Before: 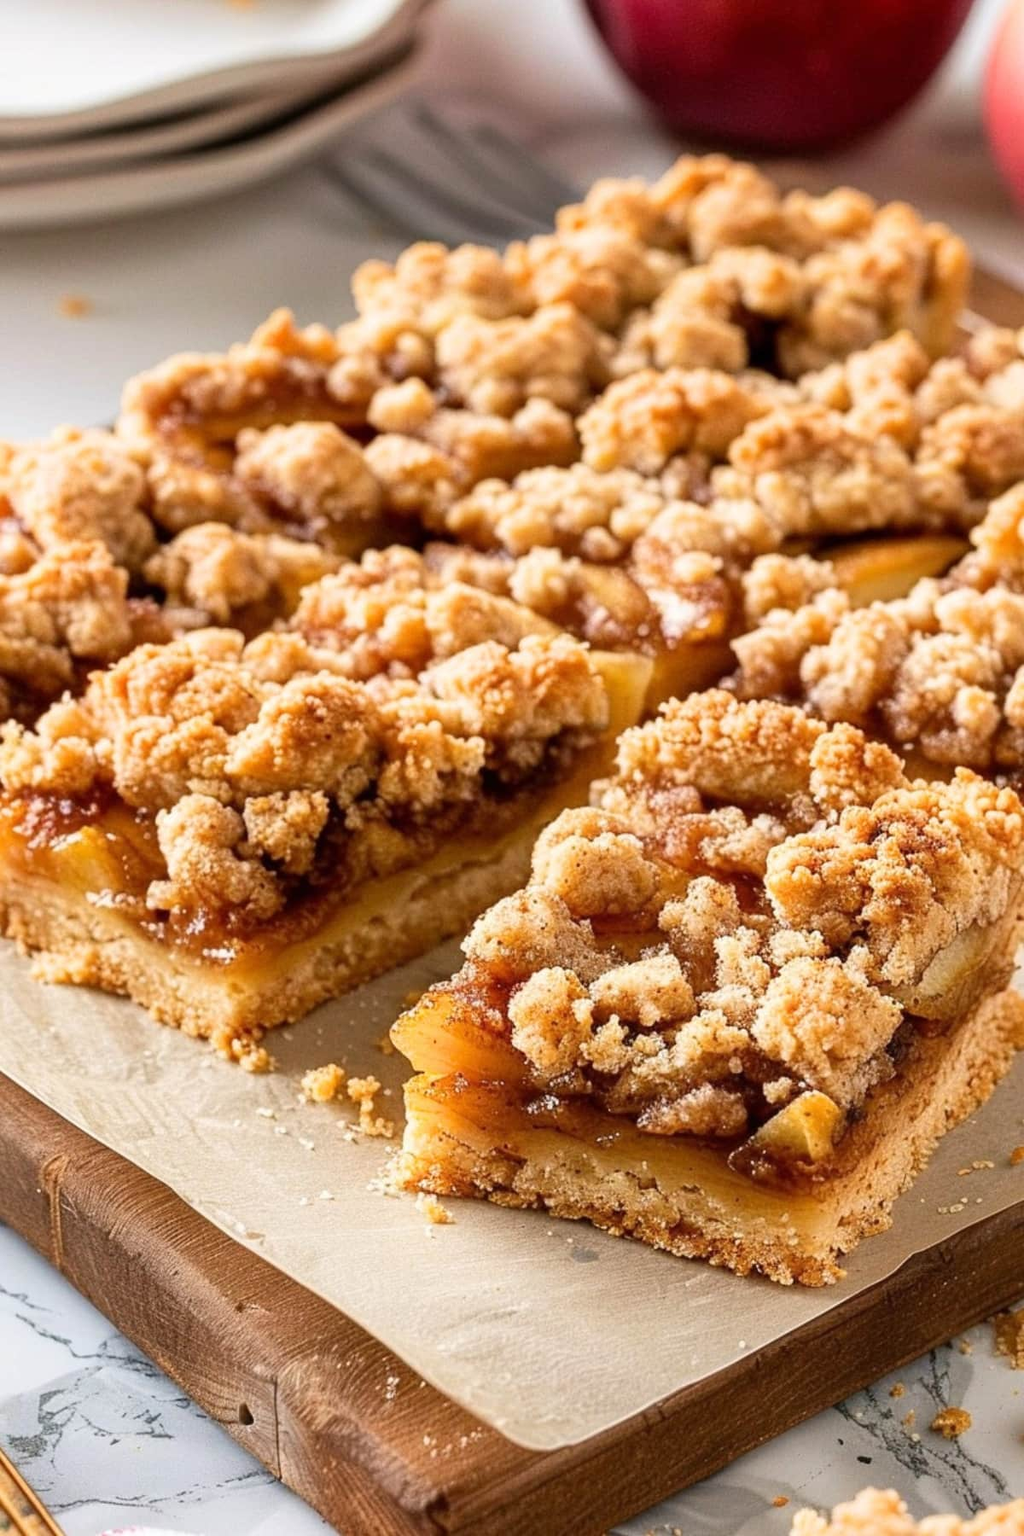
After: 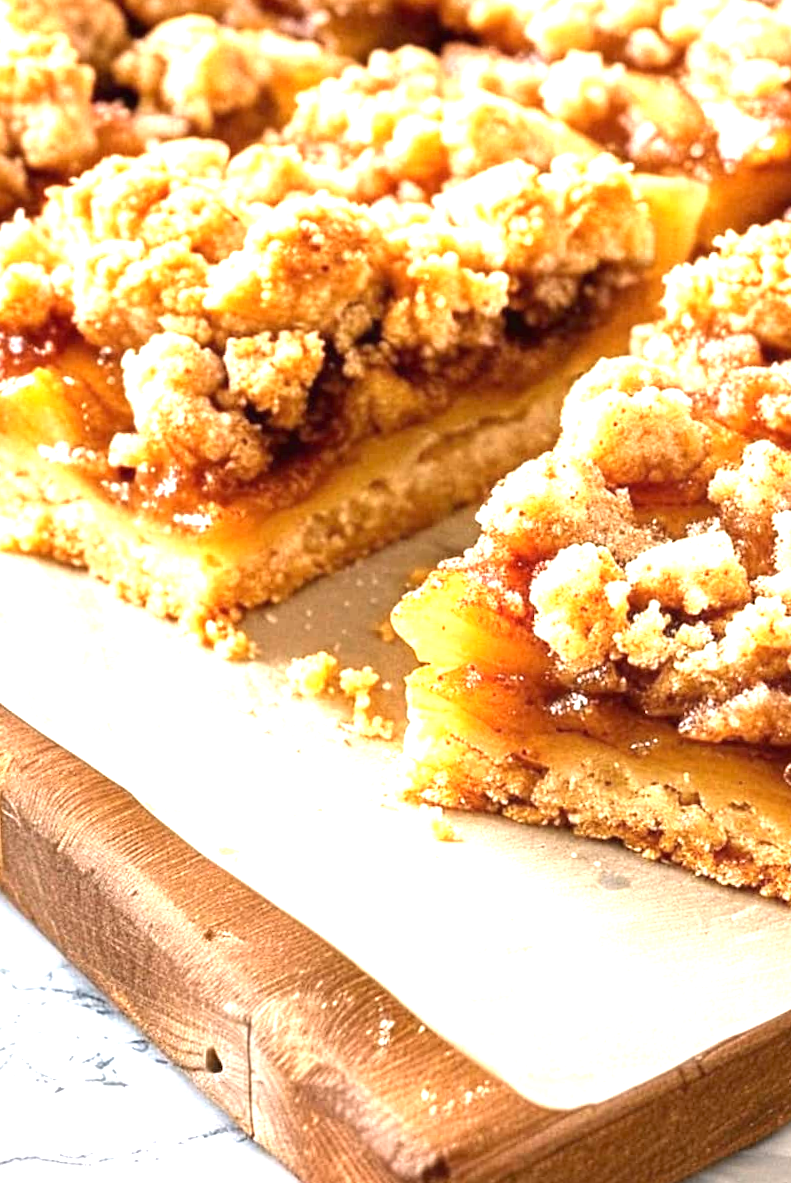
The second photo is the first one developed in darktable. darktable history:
exposure: black level correction 0, exposure 1.384 EV, compensate highlight preservation false
crop and rotate: angle -1.1°, left 3.767%, top 32.392%, right 28.399%
